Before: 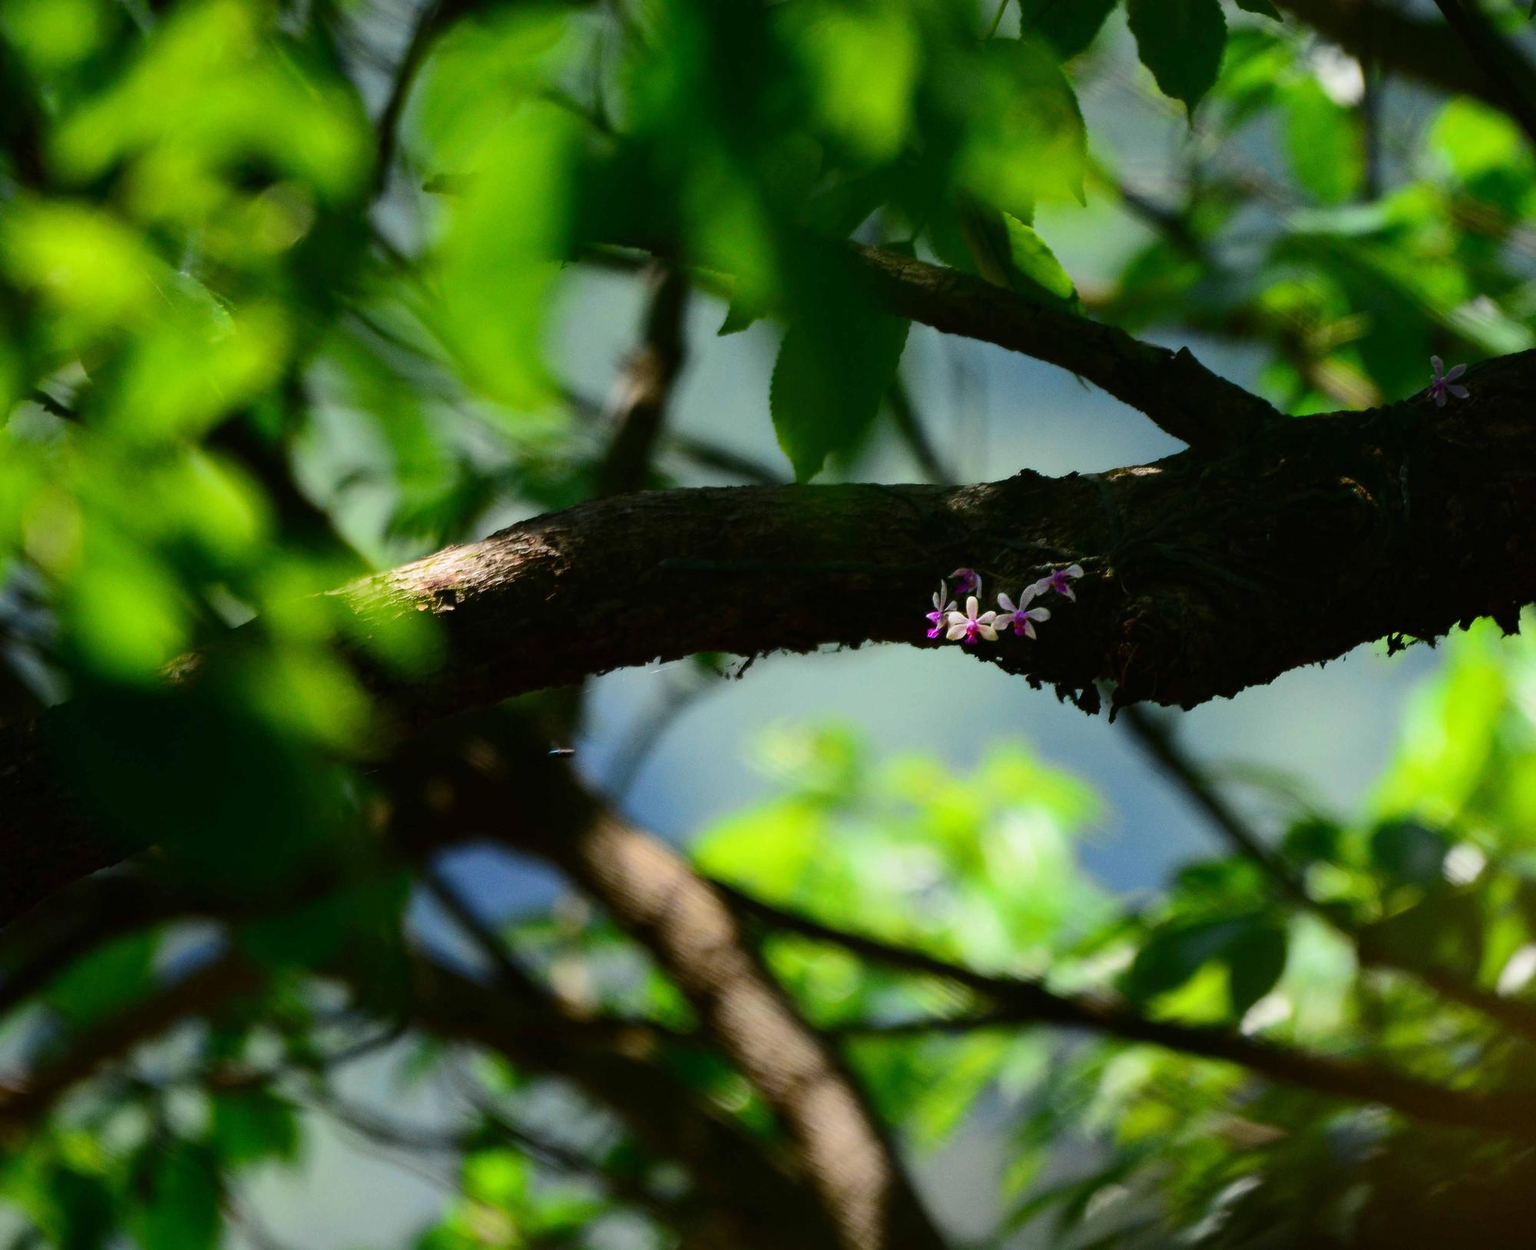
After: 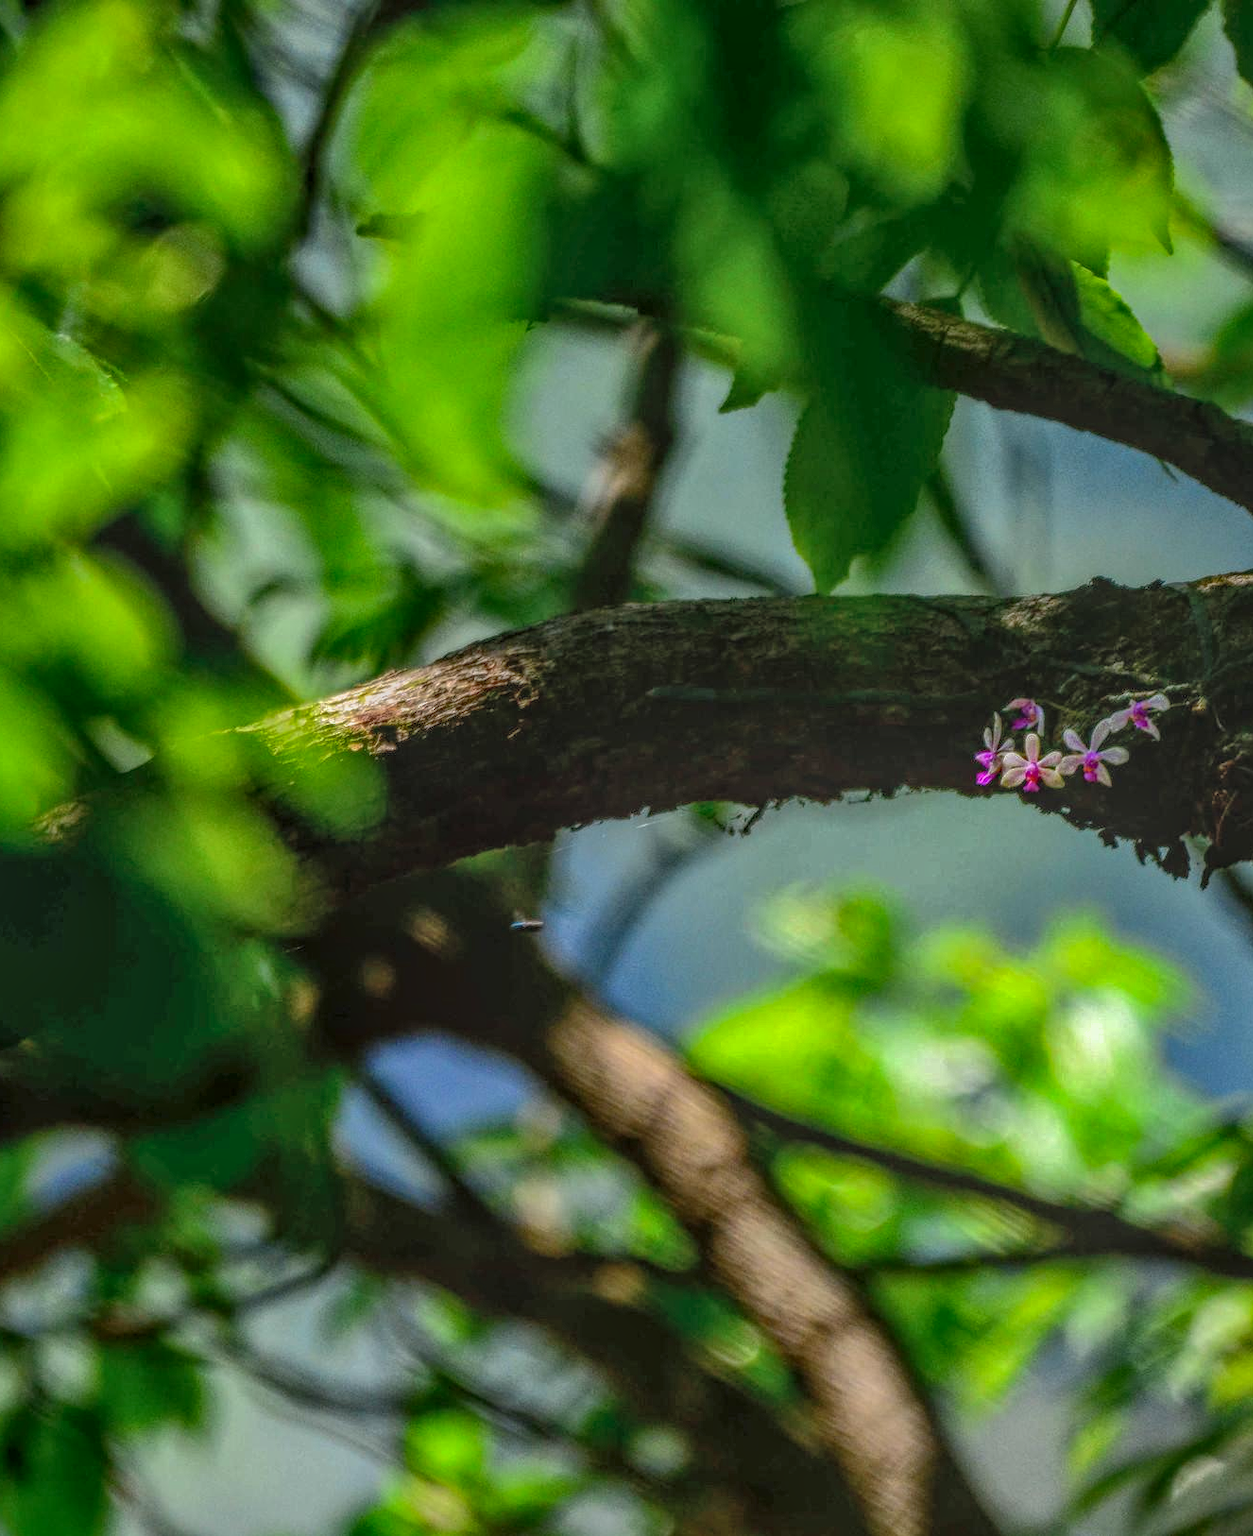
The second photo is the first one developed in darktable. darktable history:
local contrast: highlights 0%, shadows 1%, detail 200%, midtone range 0.245
exposure: exposure 0.201 EV, compensate highlight preservation false
crop and rotate: left 8.667%, right 24.935%
shadows and highlights: highlights color adjustment 46.1%
